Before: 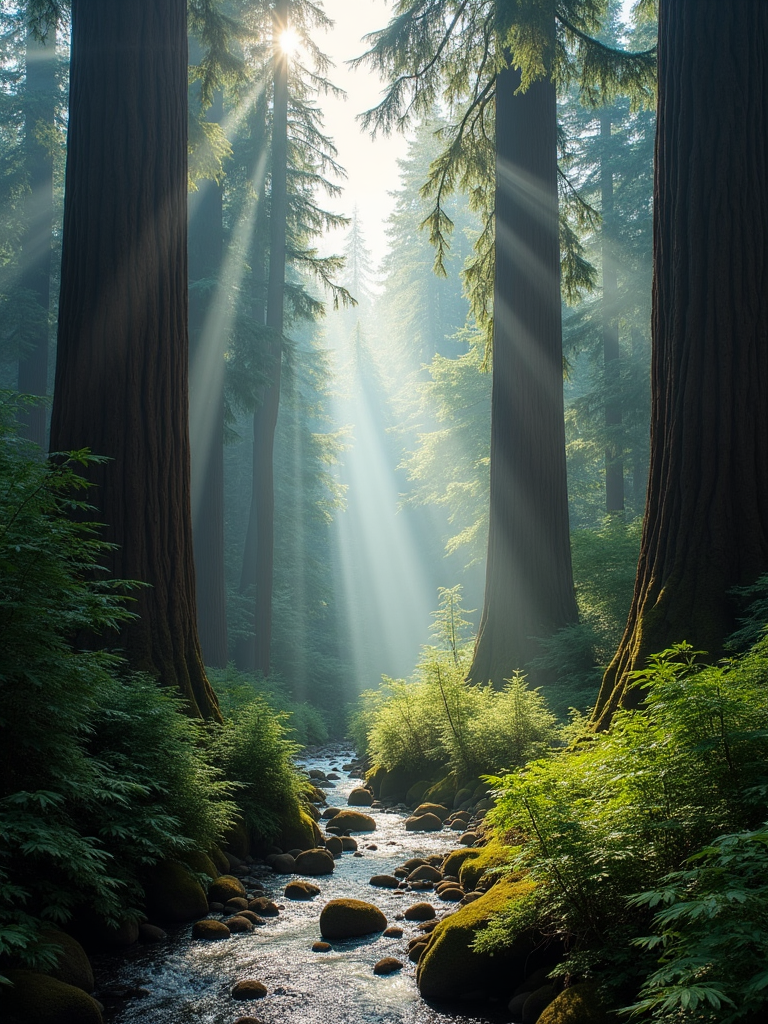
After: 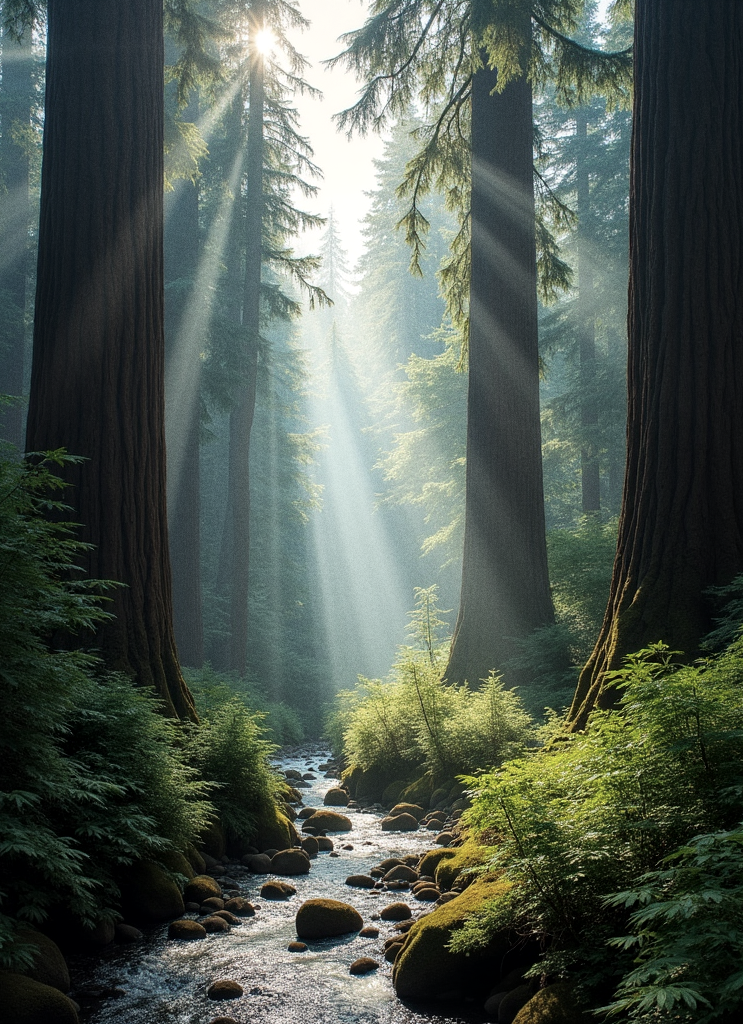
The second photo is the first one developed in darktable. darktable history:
crop and rotate: left 3.238%
local contrast: mode bilateral grid, contrast 20, coarseness 50, detail 120%, midtone range 0.2
color correction: saturation 0.8
grain: coarseness 0.09 ISO
